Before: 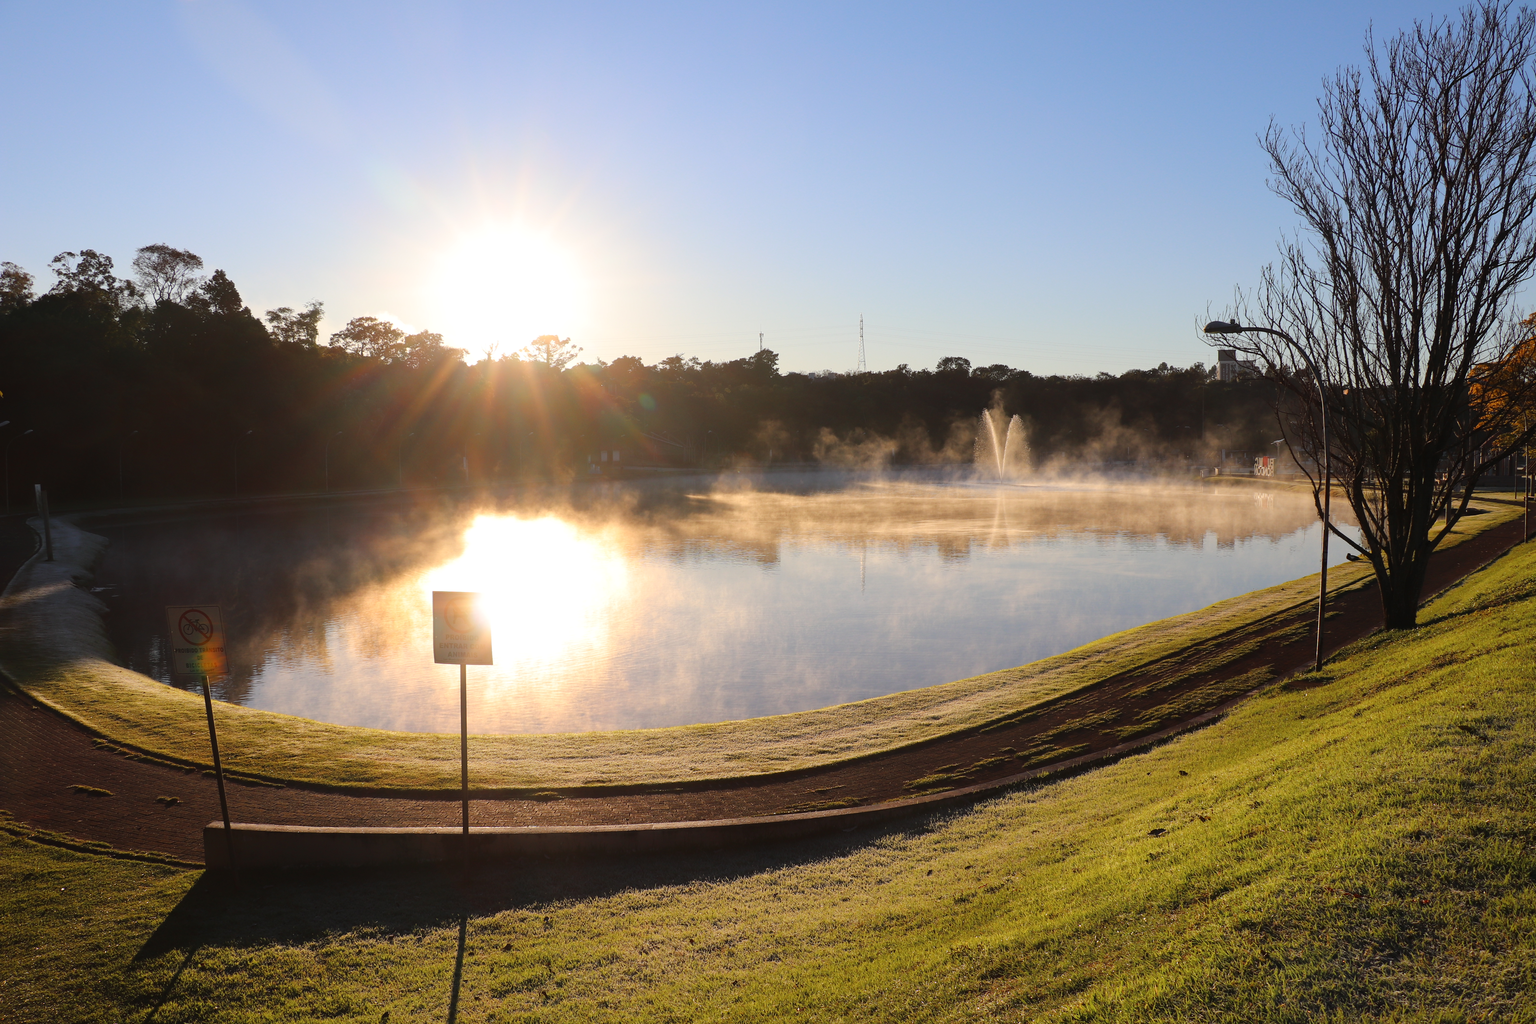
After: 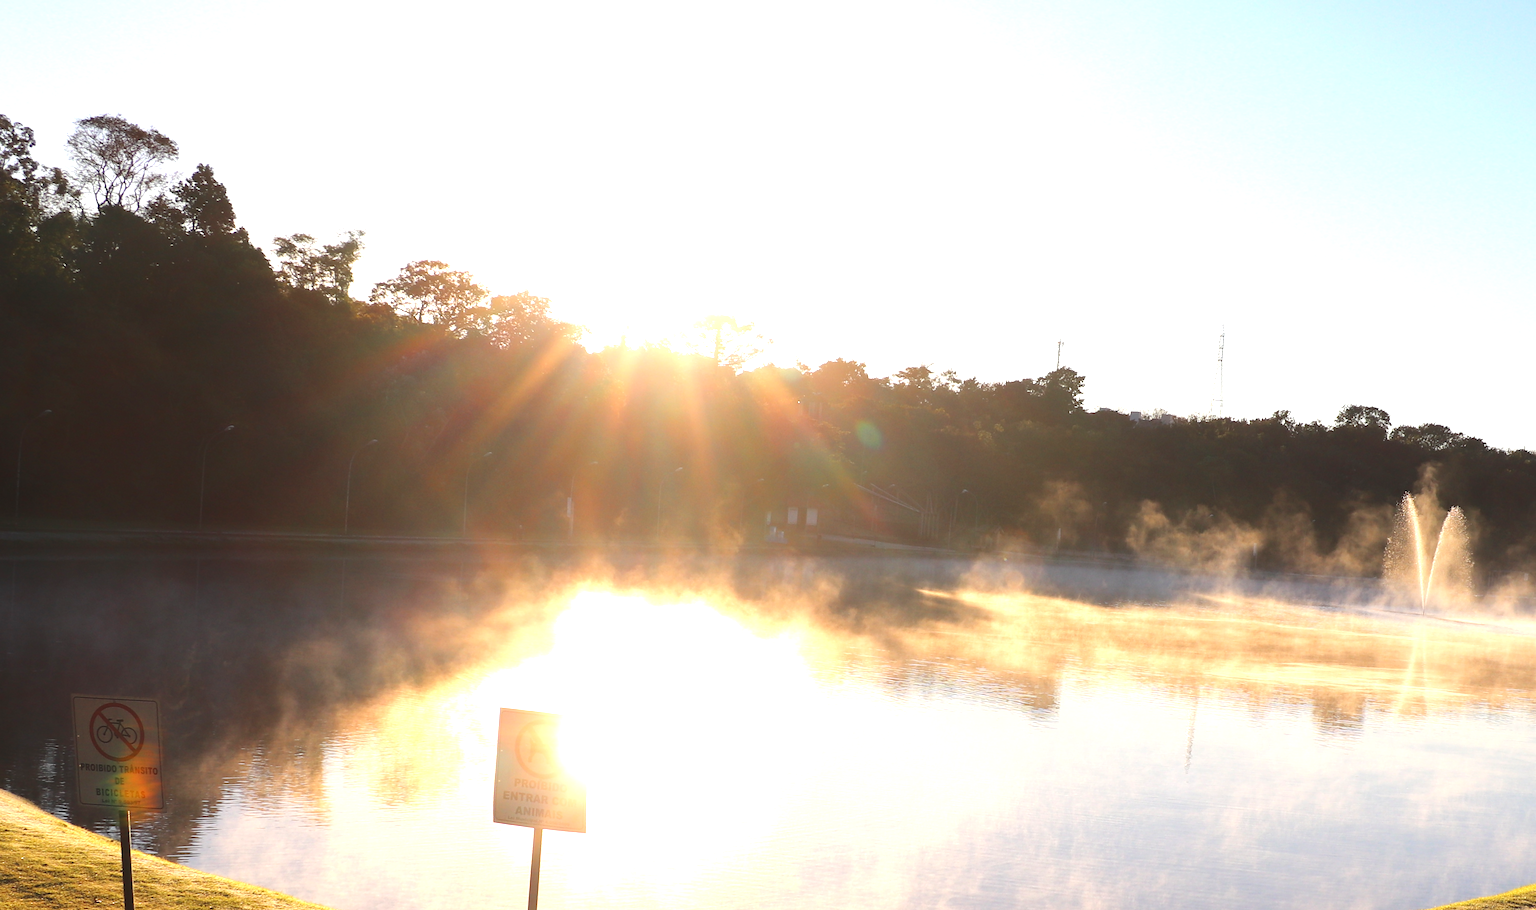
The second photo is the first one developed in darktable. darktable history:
crop and rotate: angle -4.99°, left 2.122%, top 6.945%, right 27.566%, bottom 30.519%
exposure: exposure 1 EV, compensate highlight preservation false
